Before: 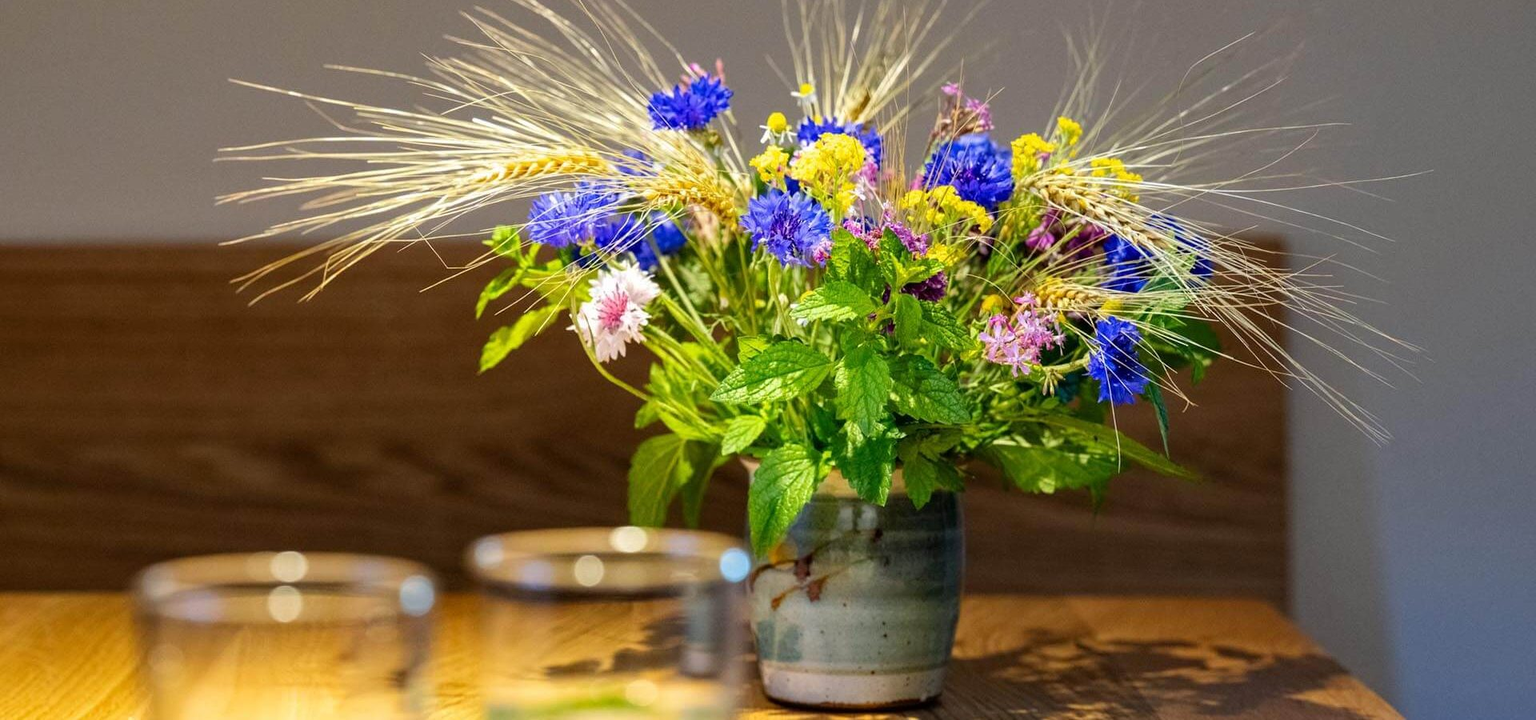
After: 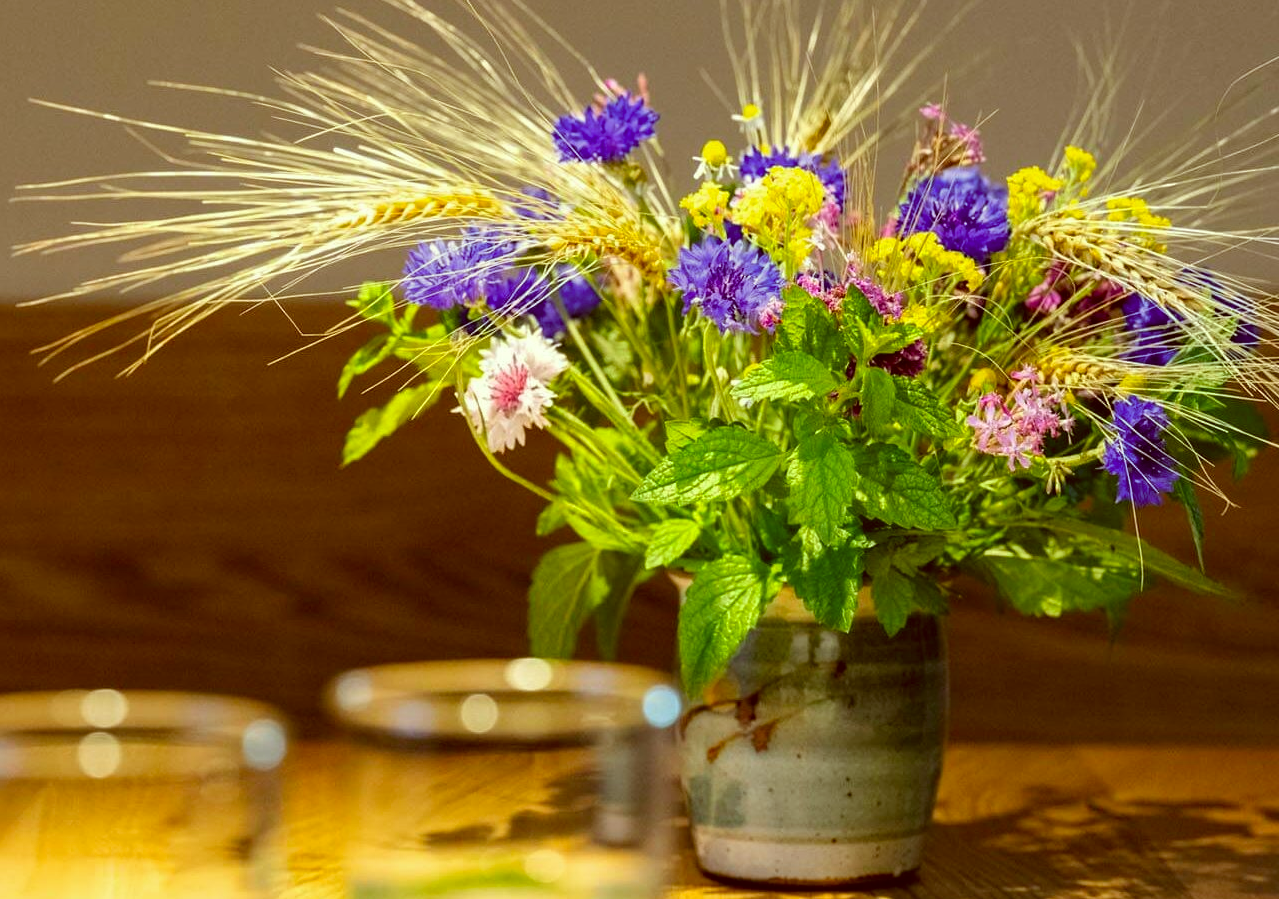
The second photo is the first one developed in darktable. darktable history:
crop and rotate: left 13.409%, right 19.924%
color correction: highlights a* -5.3, highlights b* 9.8, shadows a* 9.8, shadows b* 24.26
